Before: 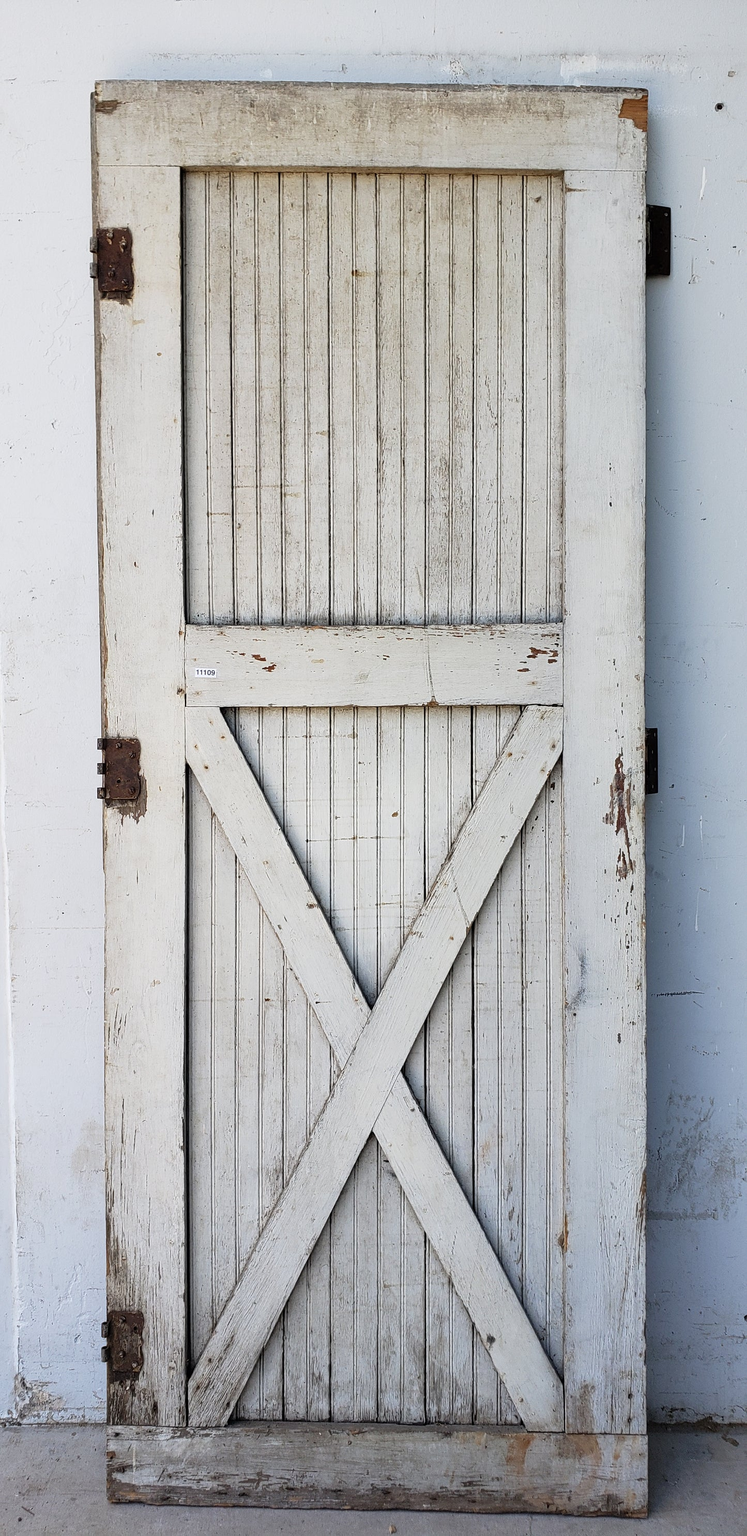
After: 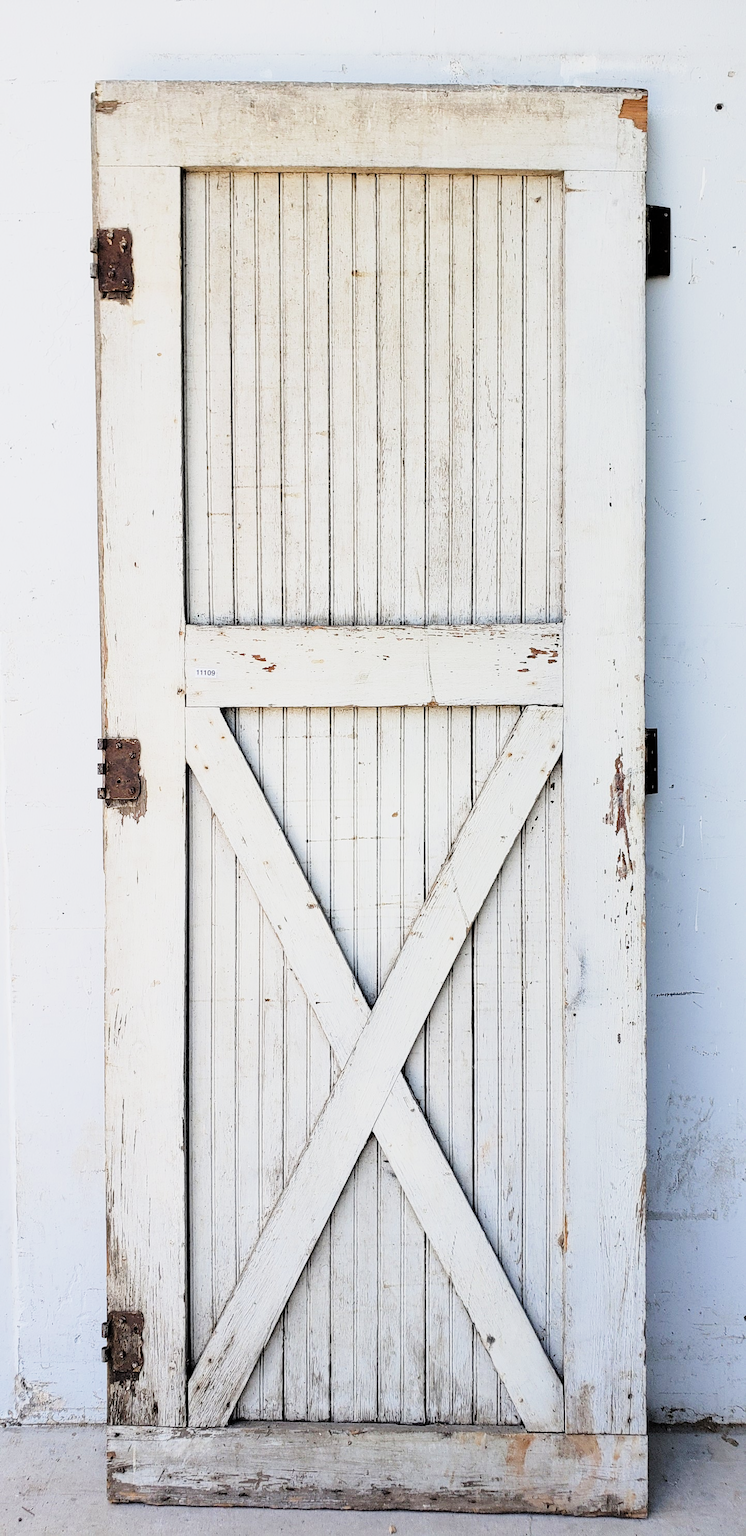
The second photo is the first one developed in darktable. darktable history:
exposure: black level correction 0, exposure 1.2 EV, compensate highlight preservation false
filmic rgb: middle gray luminance 28.74%, black relative exposure -10.23 EV, white relative exposure 5.5 EV, target black luminance 0%, hardness 3.92, latitude 3.01%, contrast 1.127, highlights saturation mix 4.62%, shadows ↔ highlights balance 15.01%
